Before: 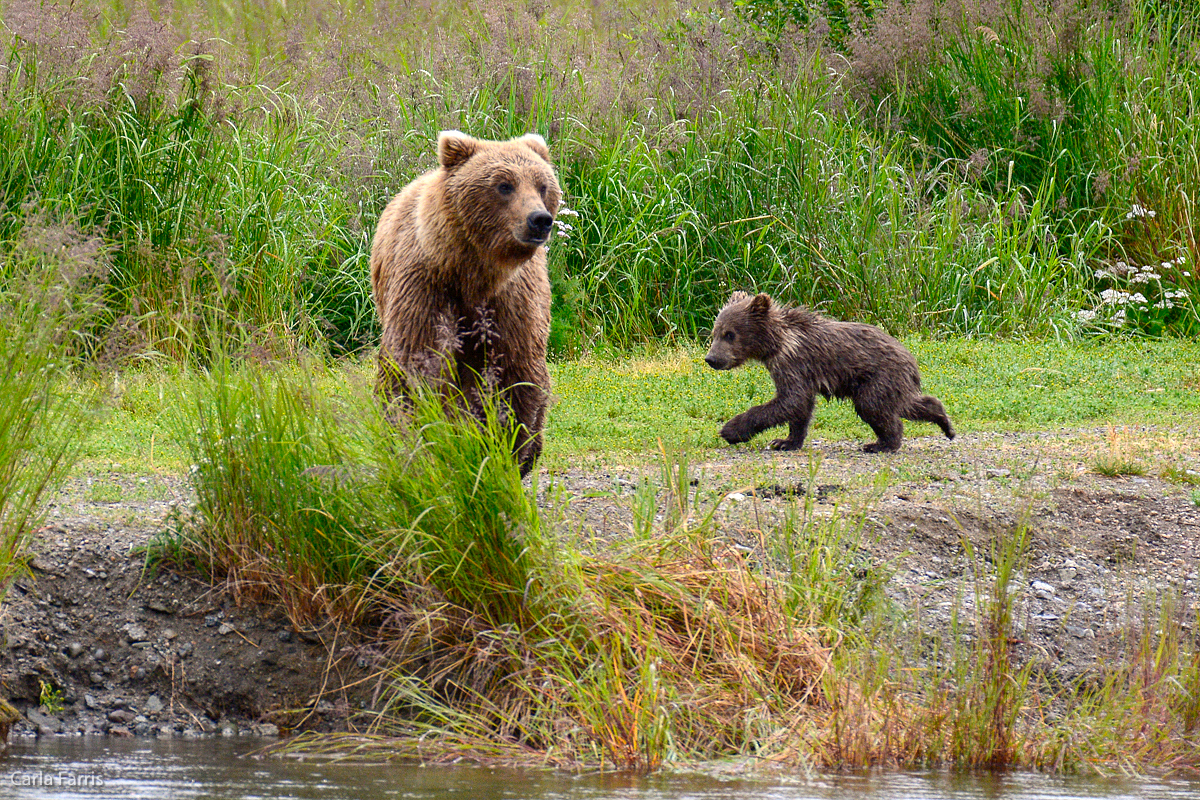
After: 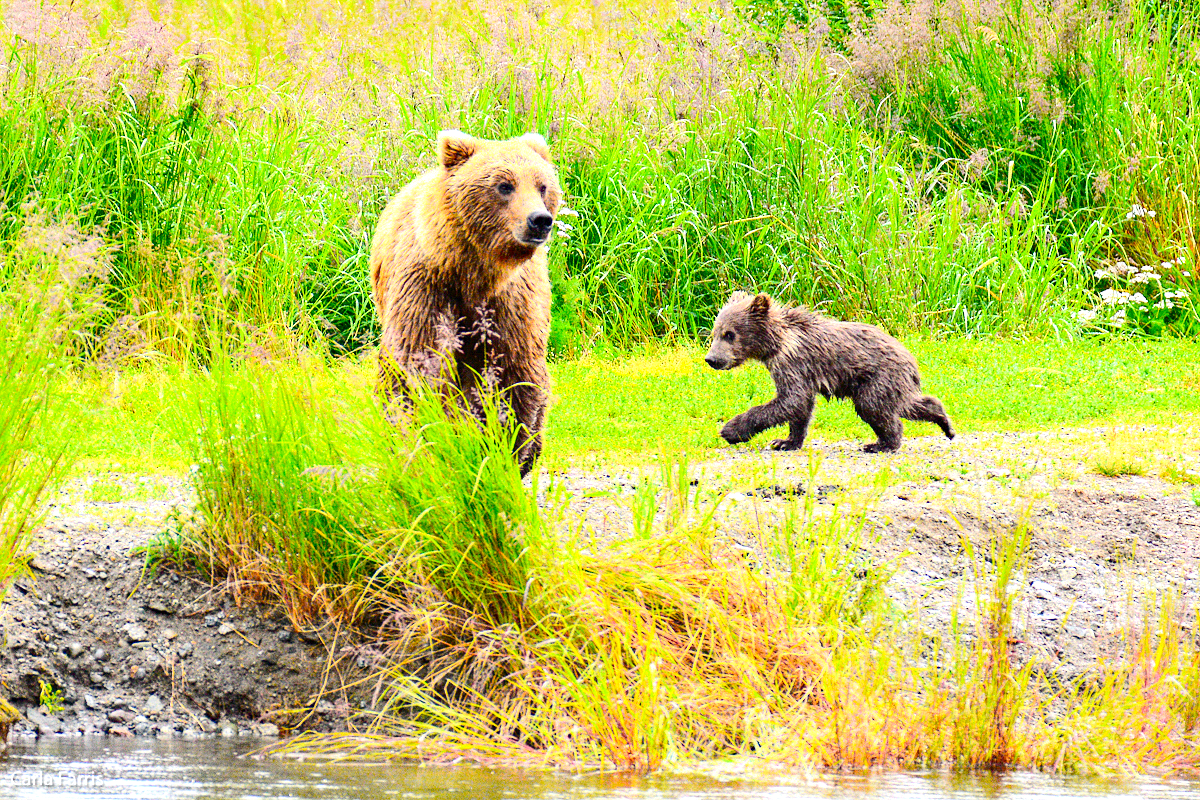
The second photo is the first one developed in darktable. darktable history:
exposure: black level correction 0, exposure 0.949 EV, compensate exposure bias true, compensate highlight preservation false
haze removal: compatibility mode true, adaptive false
tone curve: curves: ch0 [(0, 0) (0.11, 0.081) (0.256, 0.259) (0.398, 0.475) (0.498, 0.611) (0.65, 0.757) (0.835, 0.883) (1, 0.961)]; ch1 [(0, 0) (0.346, 0.307) (0.408, 0.369) (0.453, 0.457) (0.482, 0.479) (0.502, 0.498) (0.521, 0.51) (0.553, 0.554) (0.618, 0.65) (0.693, 0.727) (1, 1)]; ch2 [(0, 0) (0.358, 0.362) (0.434, 0.46) (0.485, 0.494) (0.5, 0.494) (0.511, 0.508) (0.537, 0.55) (0.579, 0.599) (0.621, 0.693) (1, 1)], color space Lab, independent channels, preserve colors none
